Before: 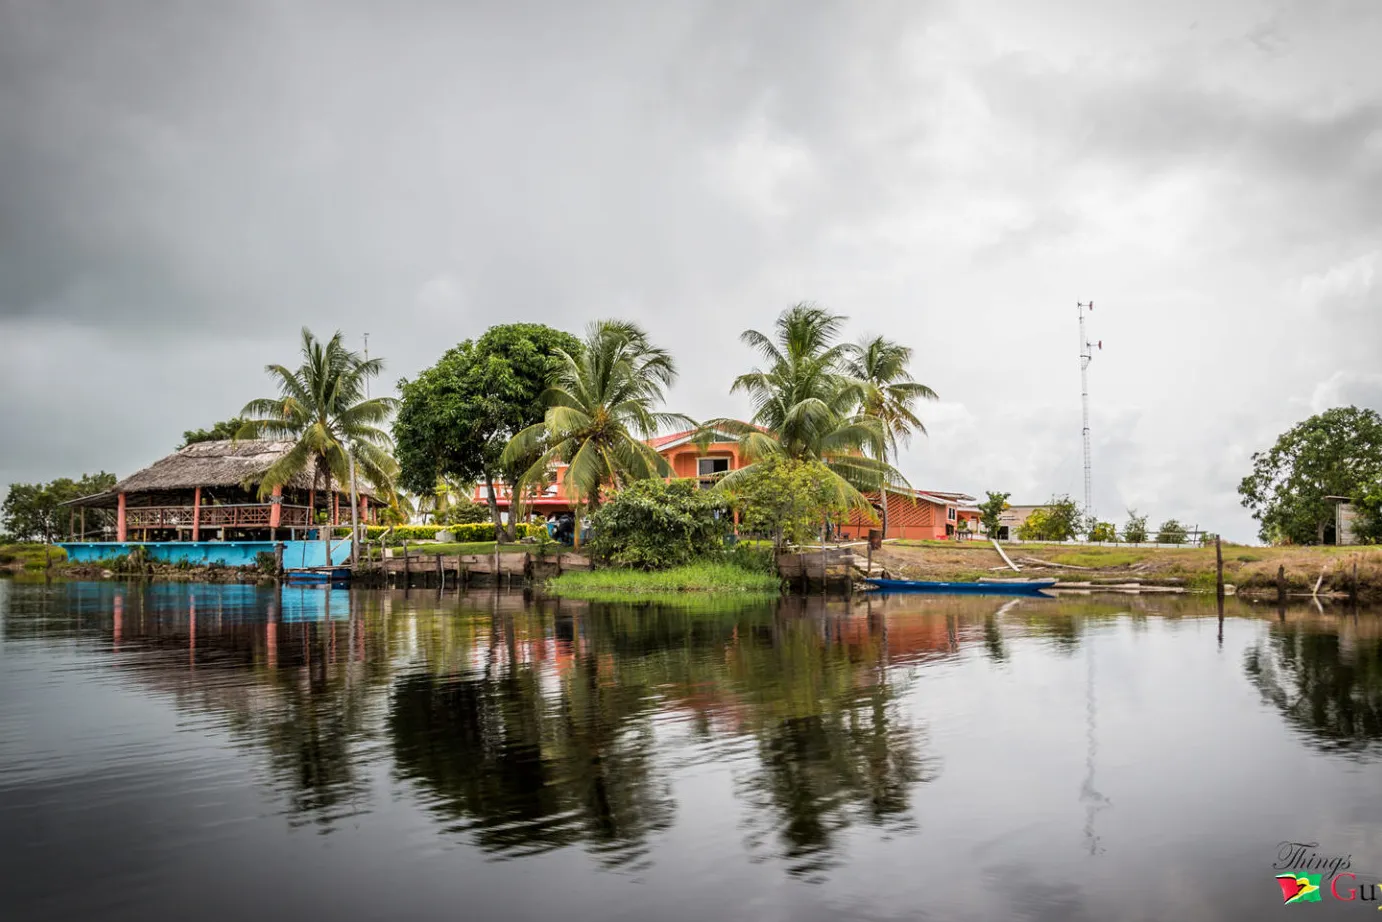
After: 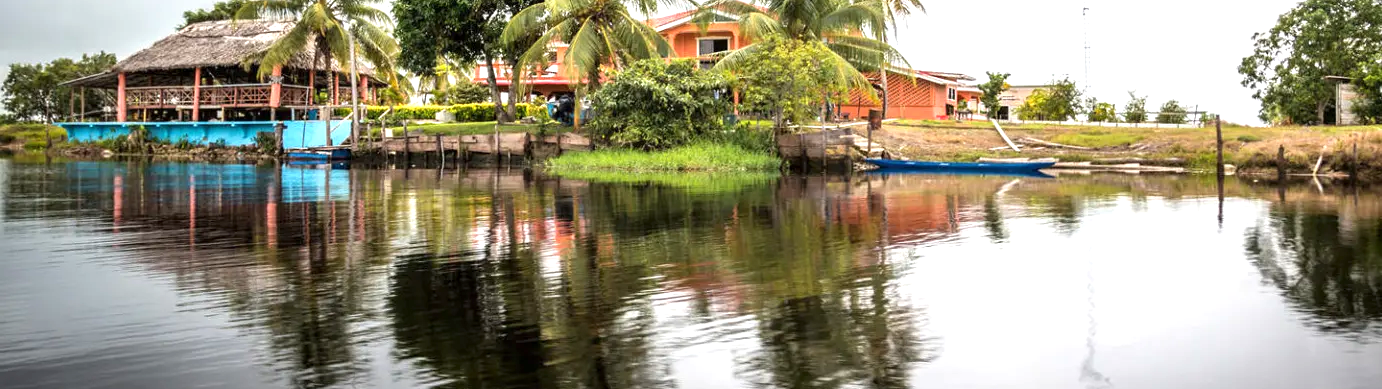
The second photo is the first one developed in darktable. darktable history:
exposure: exposure 0.778 EV, compensate highlight preservation false
crop: top 45.58%, bottom 12.195%
tone equalizer: edges refinement/feathering 500, mask exposure compensation -1.57 EV, preserve details no
